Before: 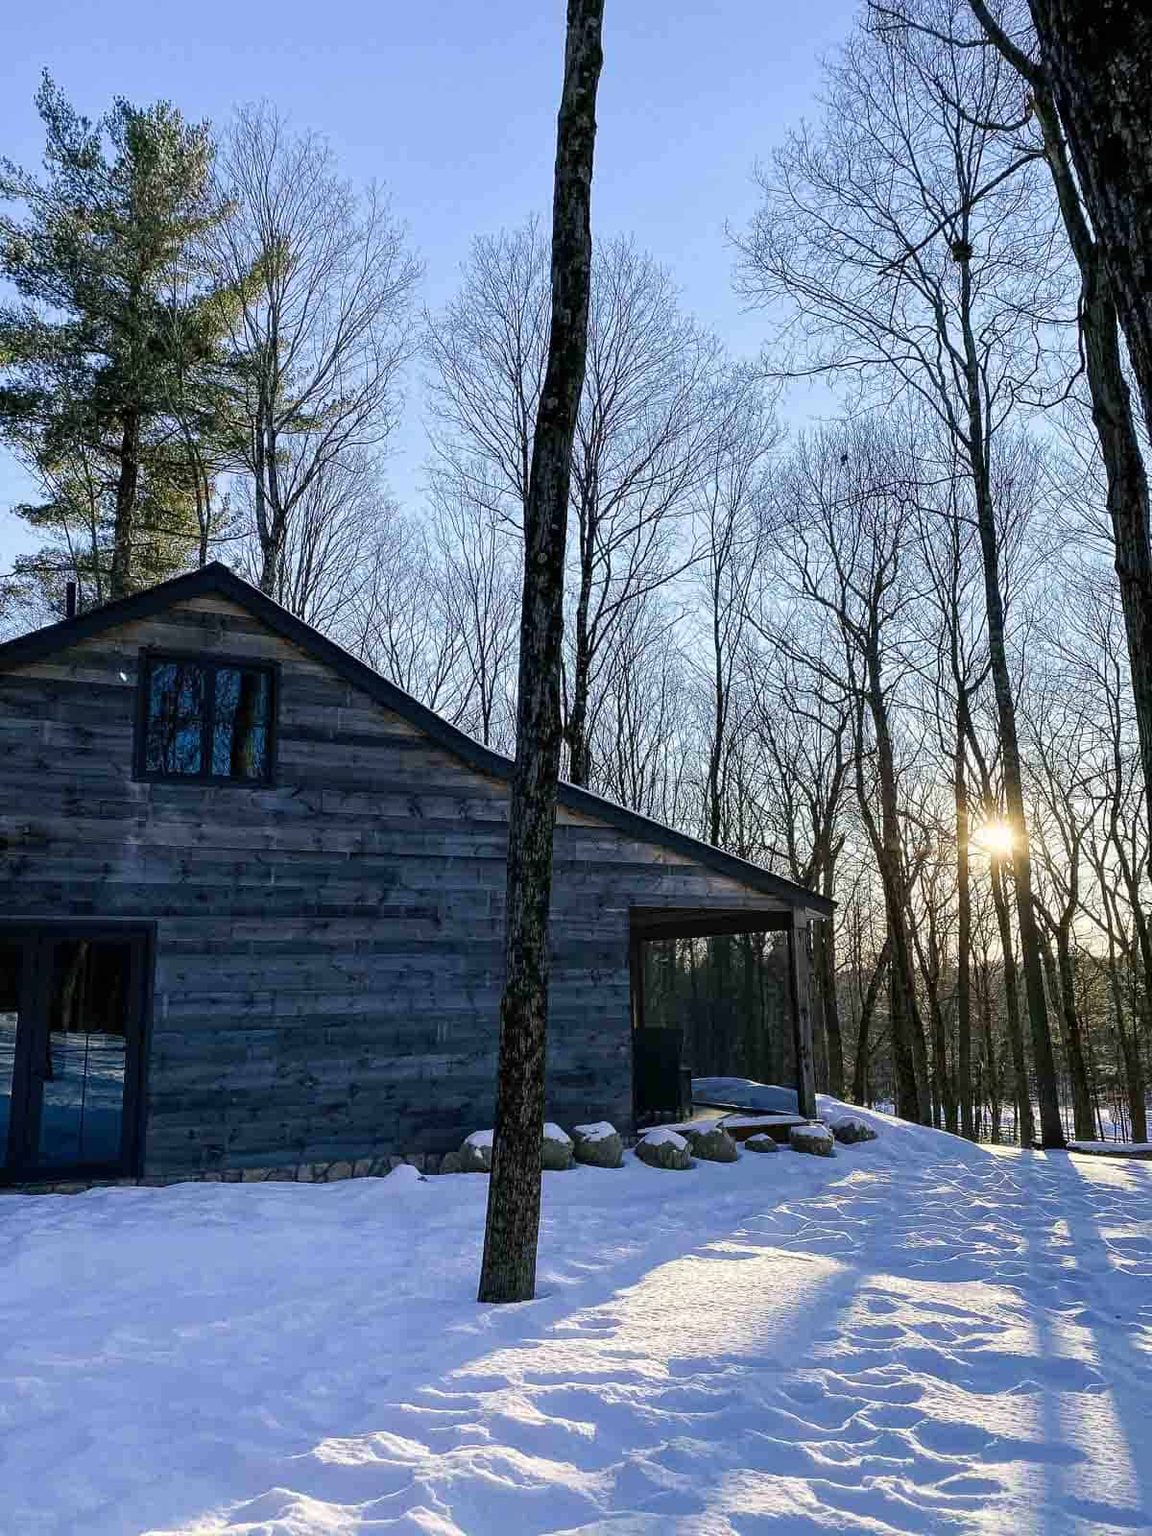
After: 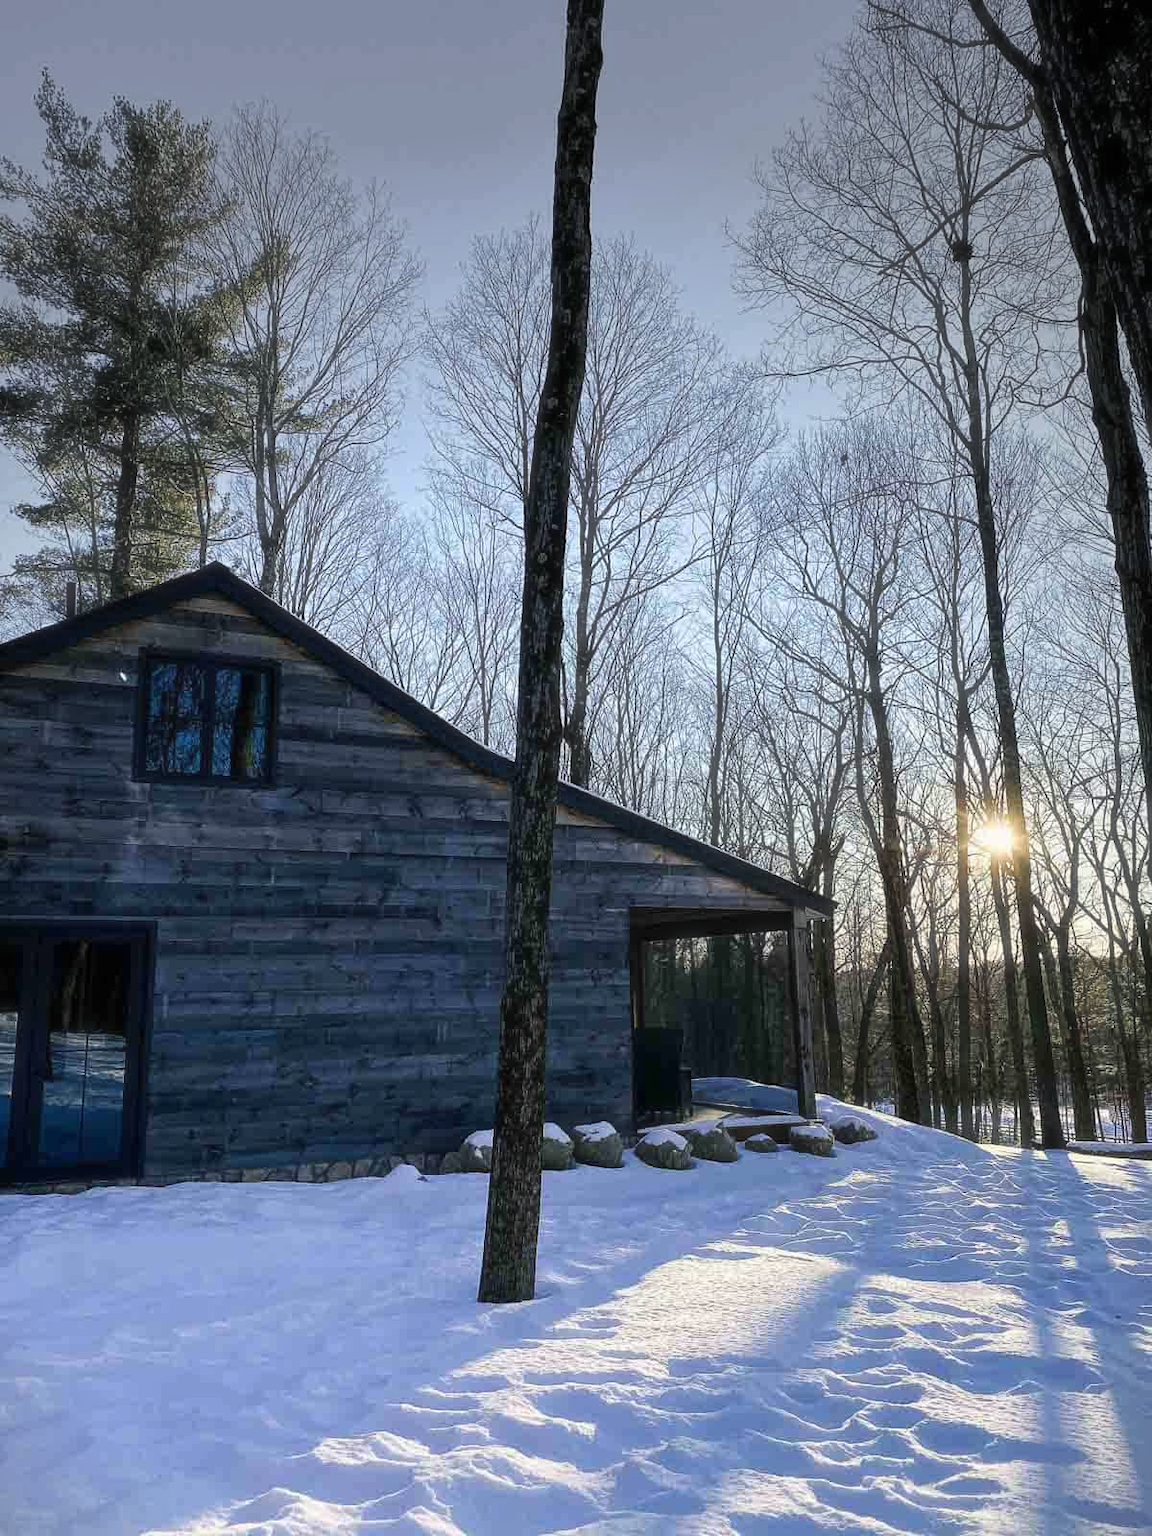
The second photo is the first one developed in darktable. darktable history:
haze removal: strength -0.1, compatibility mode true, adaptive false
vignetting: fall-off start 73.66%, center (-0.024, 0.399)
